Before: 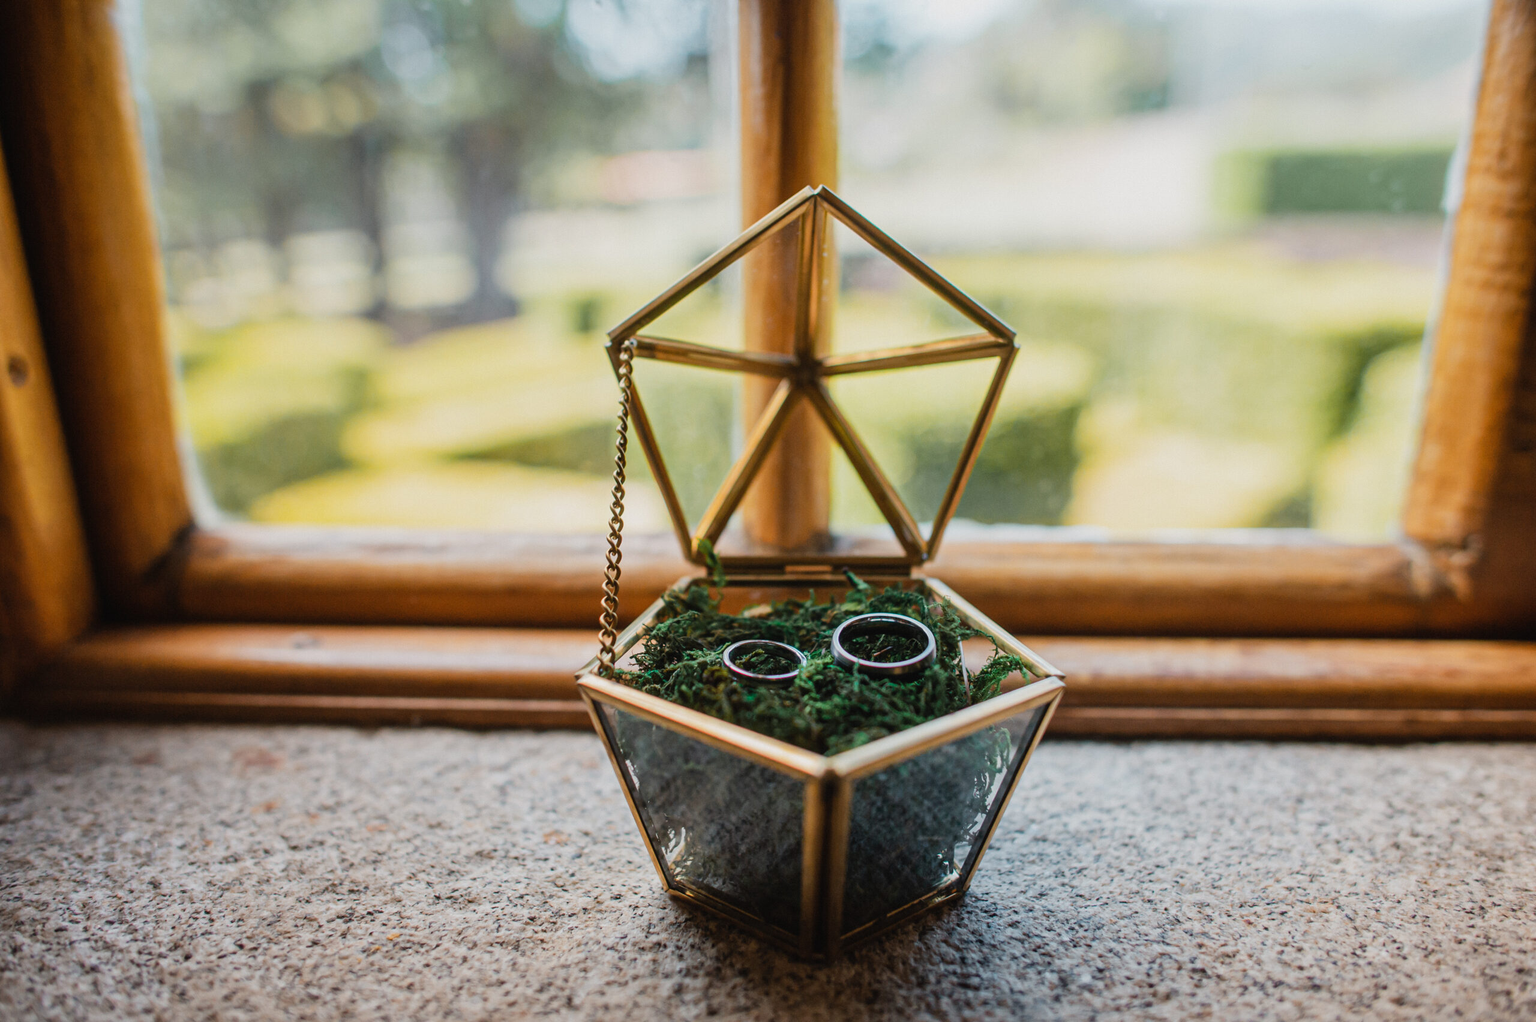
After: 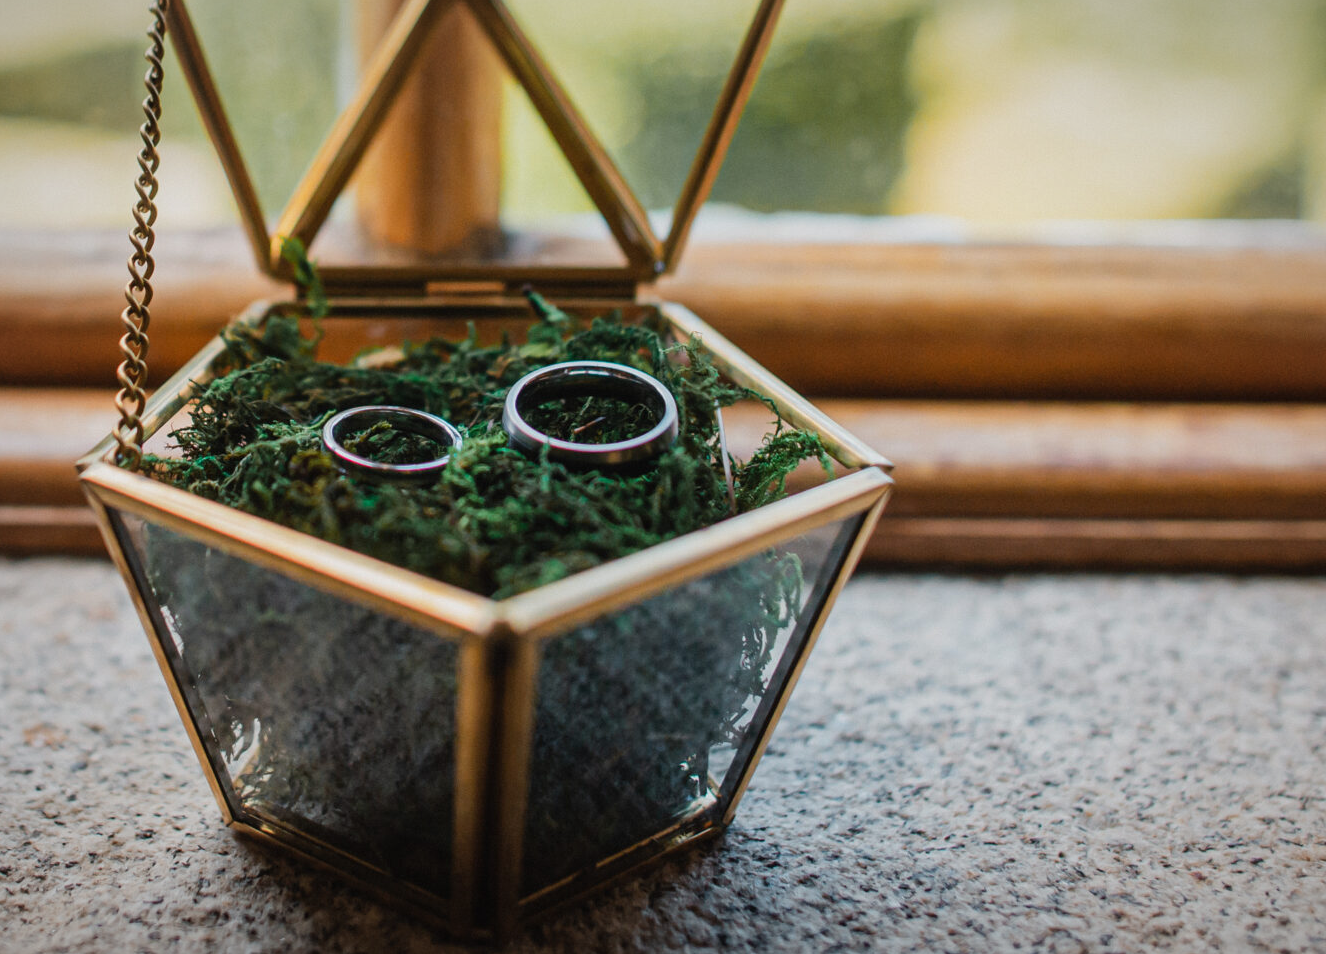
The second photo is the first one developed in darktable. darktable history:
crop: left 34.479%, top 38.822%, right 13.718%, bottom 5.172%
vignetting: fall-off radius 100%, width/height ratio 1.337
